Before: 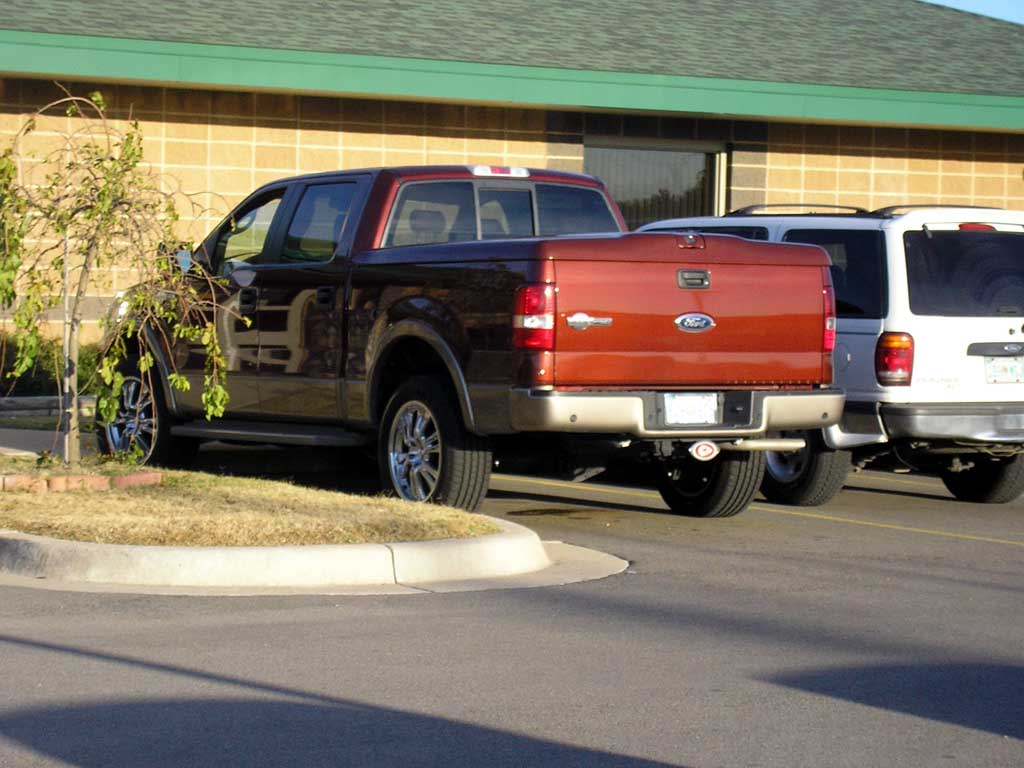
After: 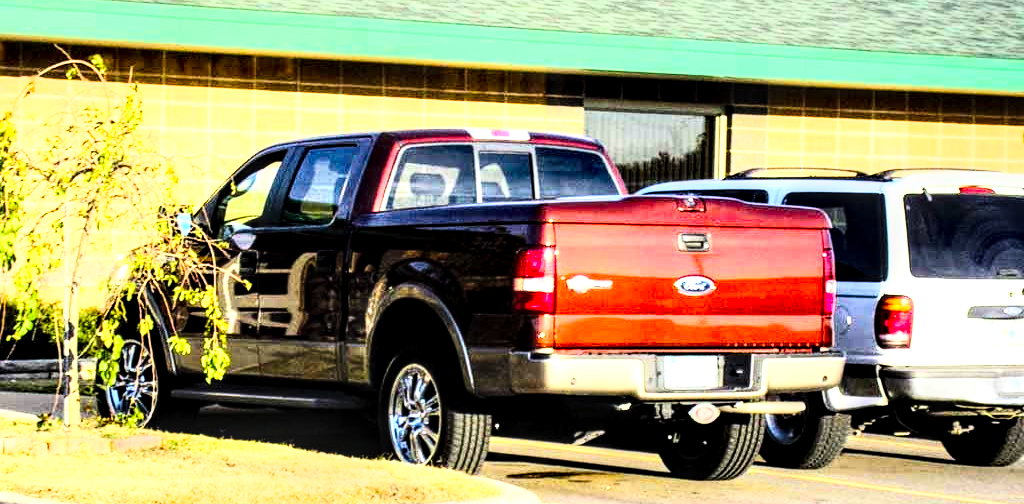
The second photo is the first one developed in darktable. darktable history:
contrast brightness saturation: contrast 0.2, brightness 0.16, saturation 0.22
local contrast: highlights 65%, shadows 54%, detail 169%, midtone range 0.514
crop and rotate: top 4.848%, bottom 29.503%
color balance rgb: perceptual saturation grading › global saturation 20%, perceptual saturation grading › highlights -25%, perceptual saturation grading › shadows 25%
exposure: exposure 0.131 EV, compensate highlight preservation false
rgb curve: curves: ch0 [(0, 0) (0.21, 0.15) (0.24, 0.21) (0.5, 0.75) (0.75, 0.96) (0.89, 0.99) (1, 1)]; ch1 [(0, 0.02) (0.21, 0.13) (0.25, 0.2) (0.5, 0.67) (0.75, 0.9) (0.89, 0.97) (1, 1)]; ch2 [(0, 0.02) (0.21, 0.13) (0.25, 0.2) (0.5, 0.67) (0.75, 0.9) (0.89, 0.97) (1, 1)], compensate middle gray true
